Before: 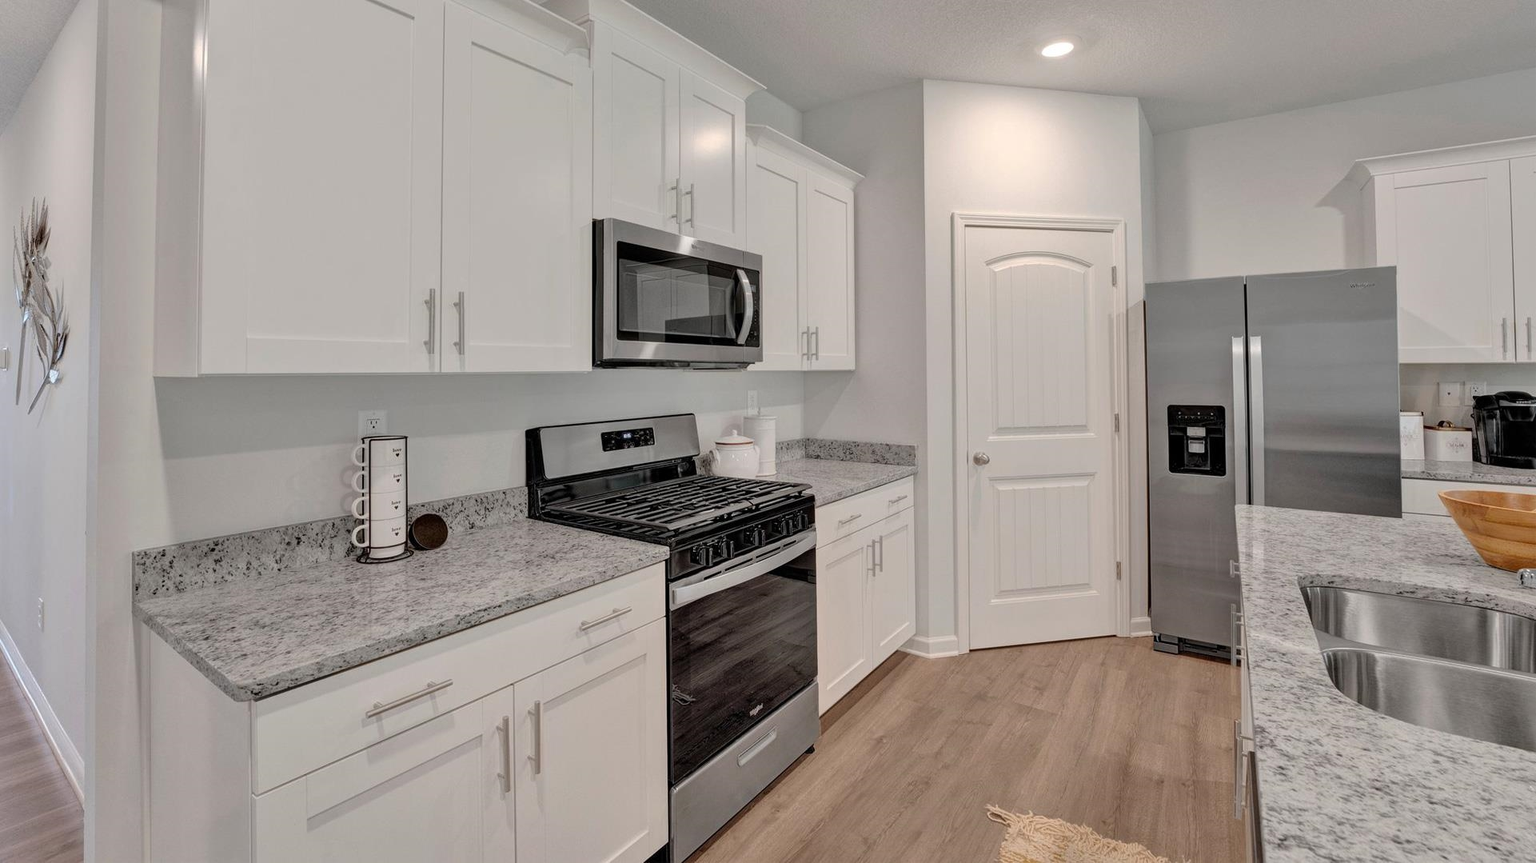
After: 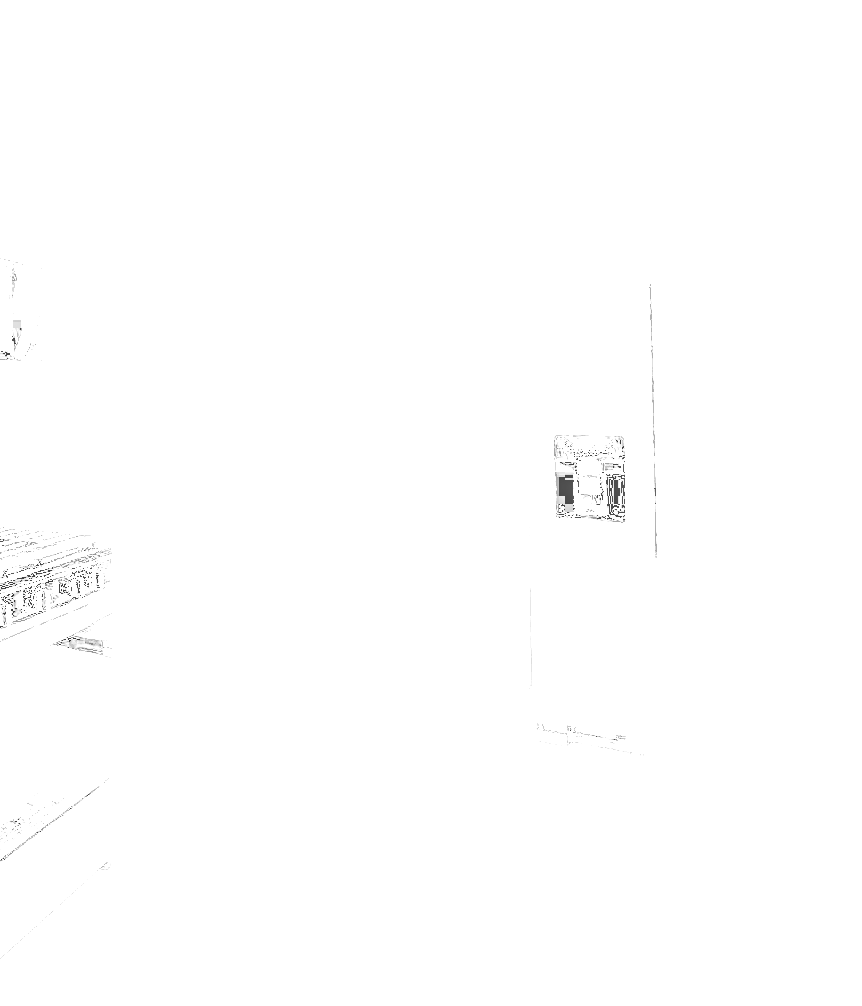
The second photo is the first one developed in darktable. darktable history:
exposure: exposure 7.948 EV, compensate exposure bias true, compensate highlight preservation false
color calibration: output gray [0.18, 0.41, 0.41, 0], illuminant same as pipeline (D50), adaptation XYZ, x 0.345, y 0.358, temperature 5004.31 K
crop: left 47.226%, top 6.726%, right 7.898%
base curve: curves: ch0 [(0, 0) (0.303, 0.277) (1, 1)], preserve colors none
contrast brightness saturation: brightness 0.994
local contrast: on, module defaults
